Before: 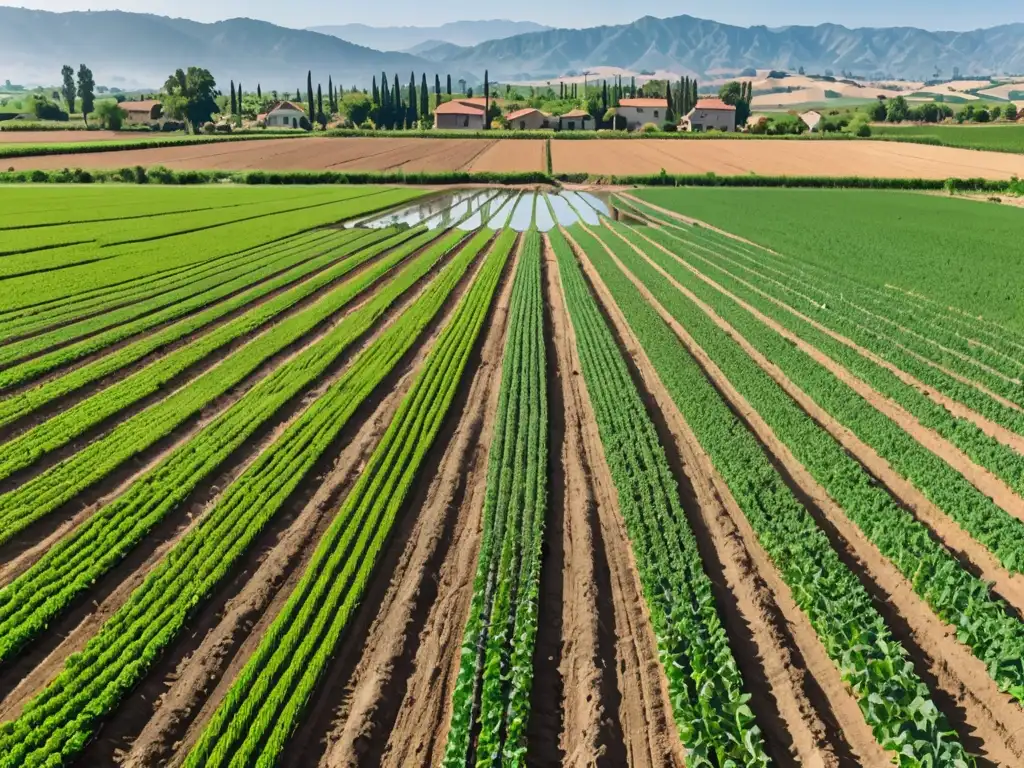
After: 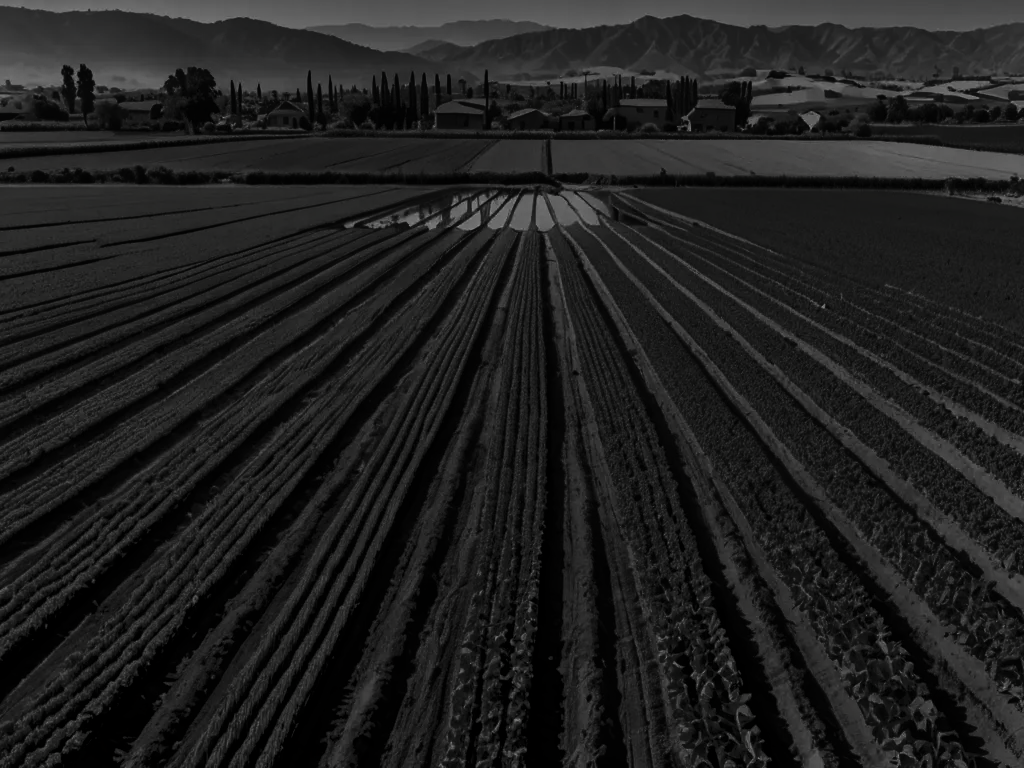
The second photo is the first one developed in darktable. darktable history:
contrast brightness saturation: contrast 0.024, brightness -0.999, saturation -0.993
tone equalizer: -7 EV -0.634 EV, -6 EV 1.01 EV, -5 EV -0.469 EV, -4 EV 0.392 EV, -3 EV 0.422 EV, -2 EV 0.173 EV, -1 EV -0.154 EV, +0 EV -0.402 EV, smoothing 1
exposure: black level correction -0.015, exposure -0.509 EV, compensate highlight preservation false
